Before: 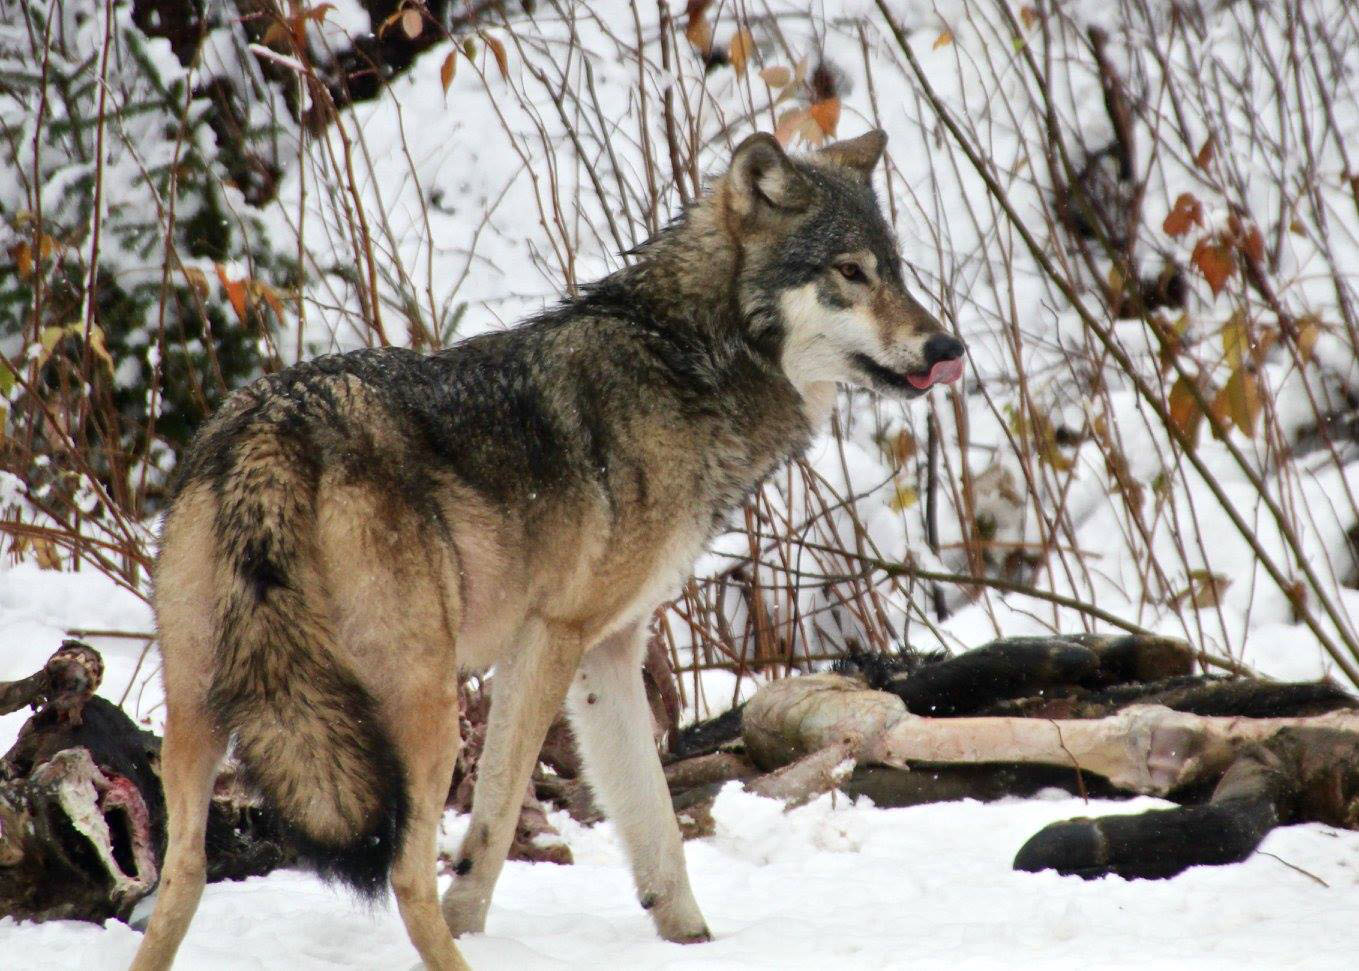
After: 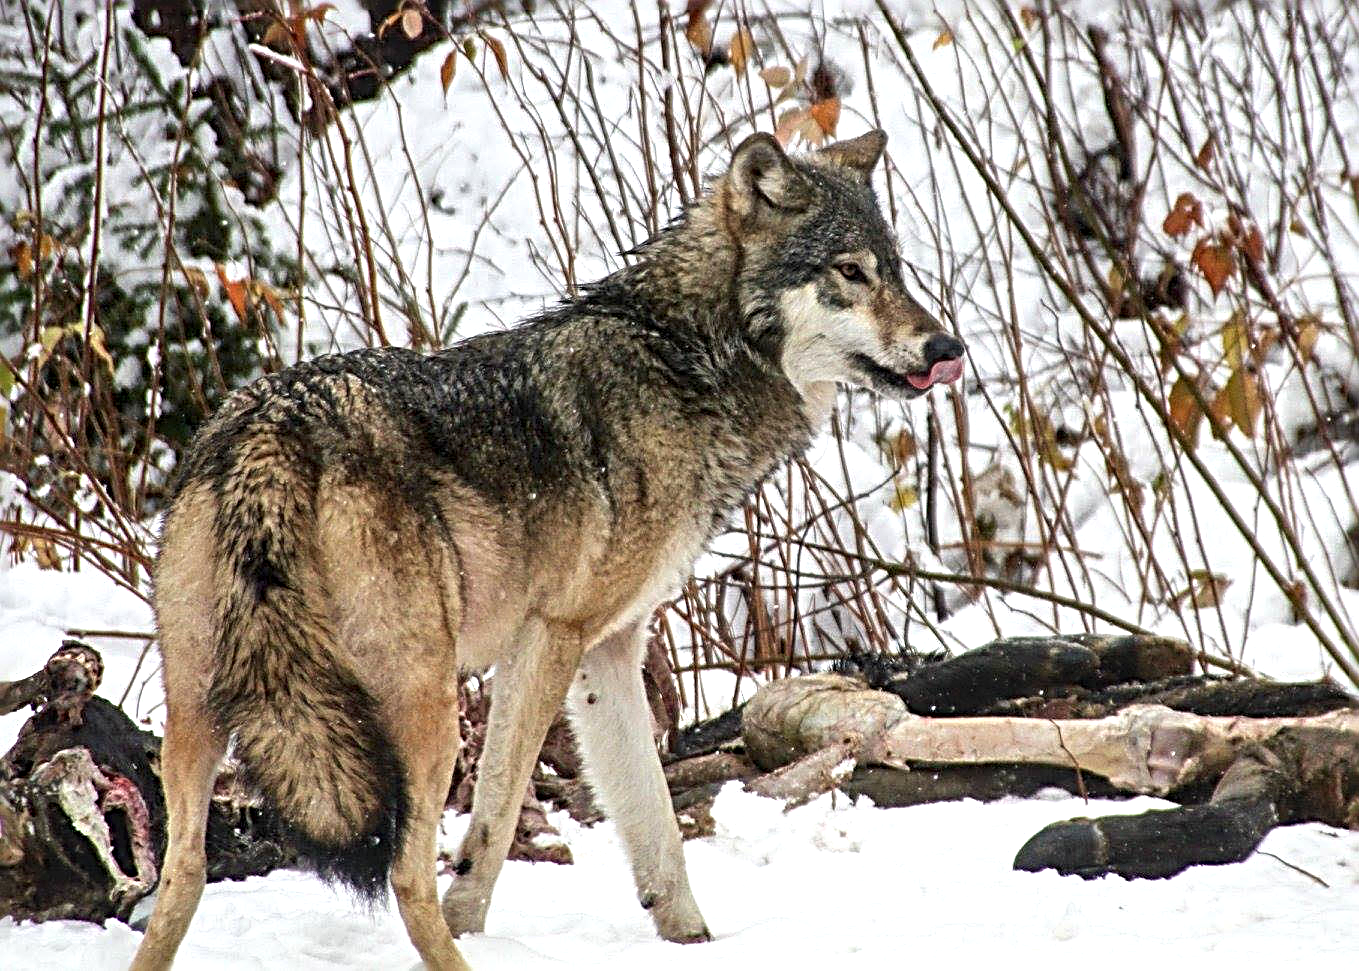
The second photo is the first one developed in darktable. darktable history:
sharpen: radius 3.738, amount 0.928
exposure: black level correction 0, exposure 0.3 EV, compensate highlight preservation false
local contrast: on, module defaults
